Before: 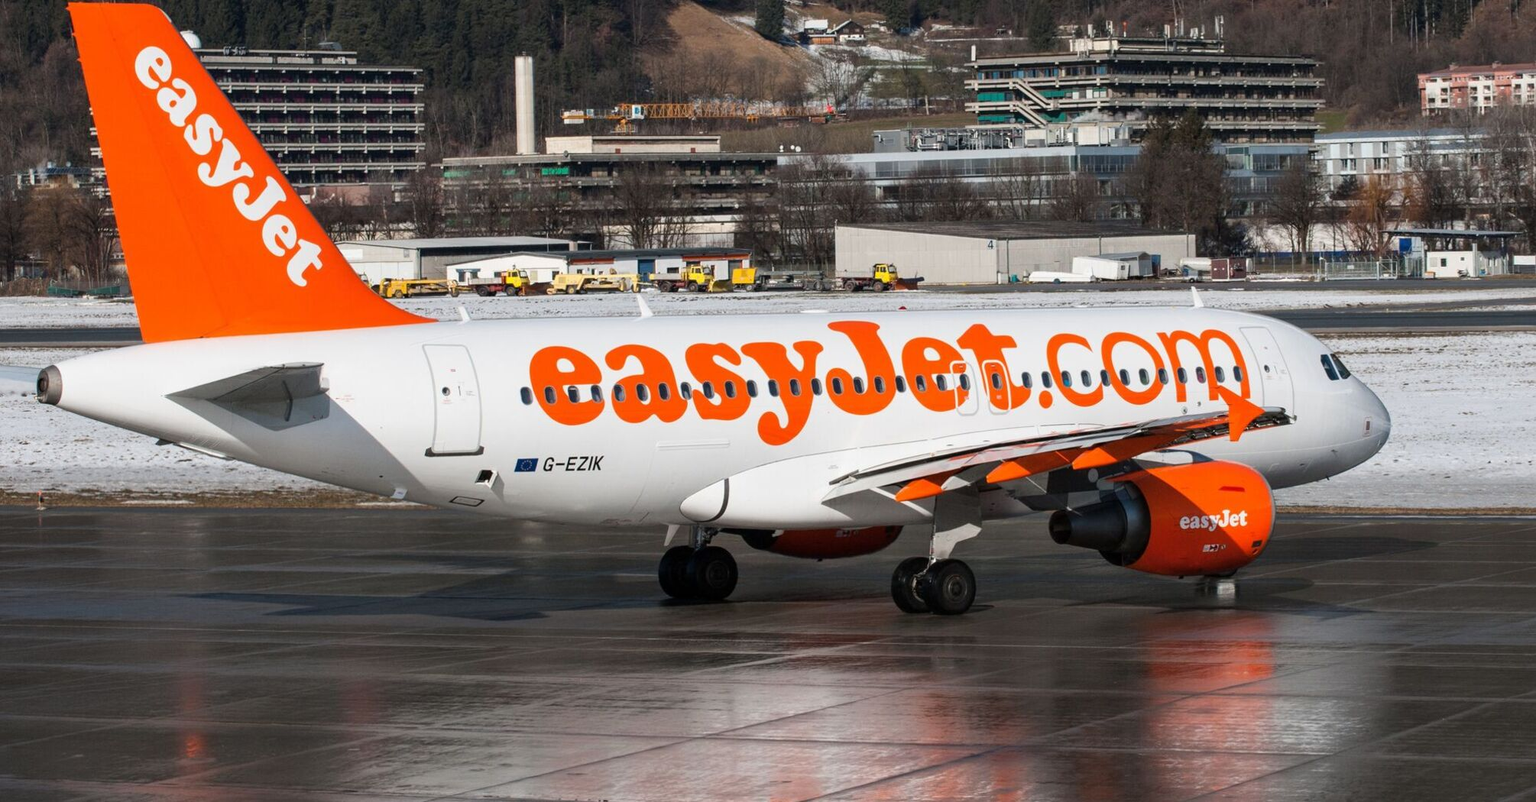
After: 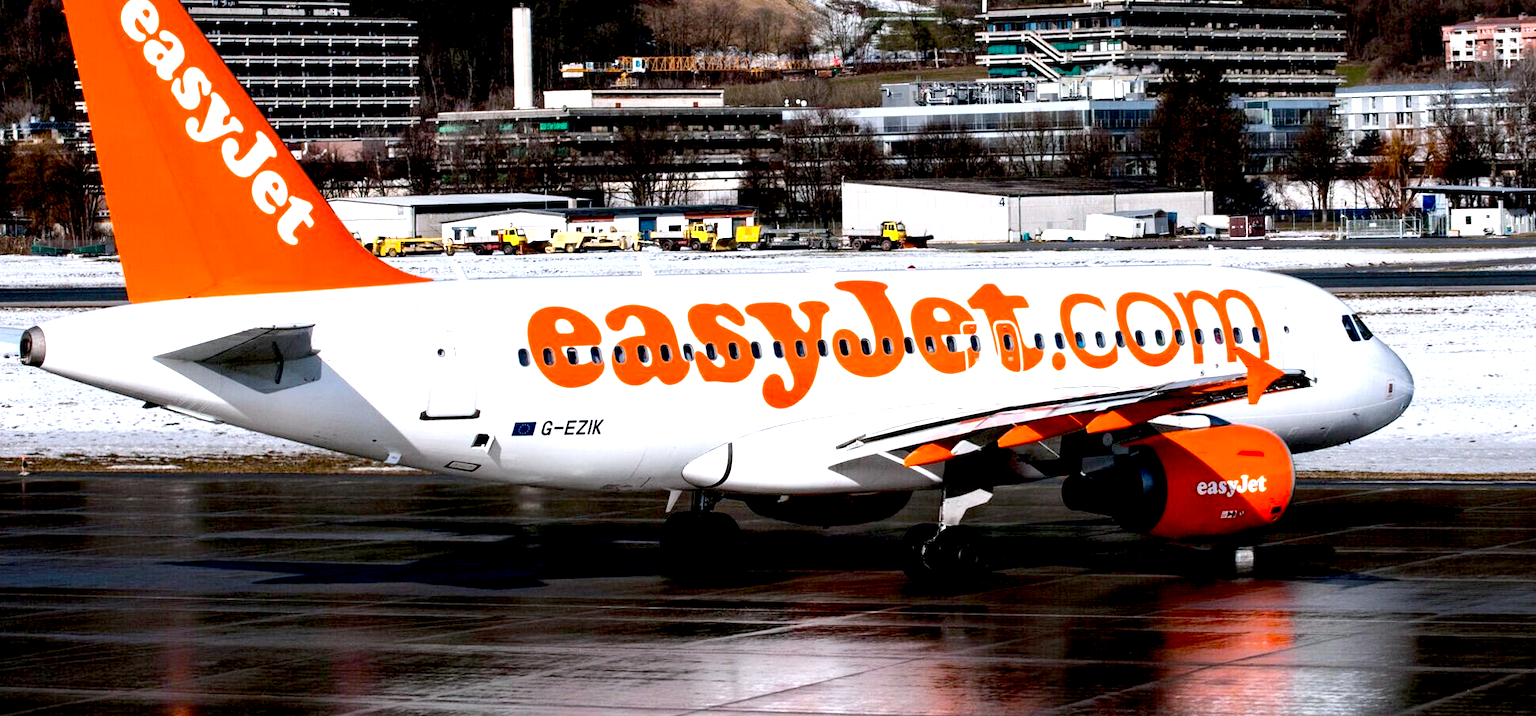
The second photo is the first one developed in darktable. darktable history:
exposure: black level correction 0.039, exposure 0.5 EV, compensate exposure bias true, compensate highlight preservation false
tone equalizer: -8 EV -0.394 EV, -7 EV -0.389 EV, -6 EV -0.369 EV, -5 EV -0.247 EV, -3 EV 0.248 EV, -2 EV 0.333 EV, -1 EV 0.372 EV, +0 EV 0.424 EV, edges refinement/feathering 500, mask exposure compensation -1.57 EV, preserve details no
color calibration: illuminant as shot in camera, x 0.358, y 0.373, temperature 4628.91 K
crop: left 1.15%, top 6.148%, right 1.73%, bottom 7.119%
